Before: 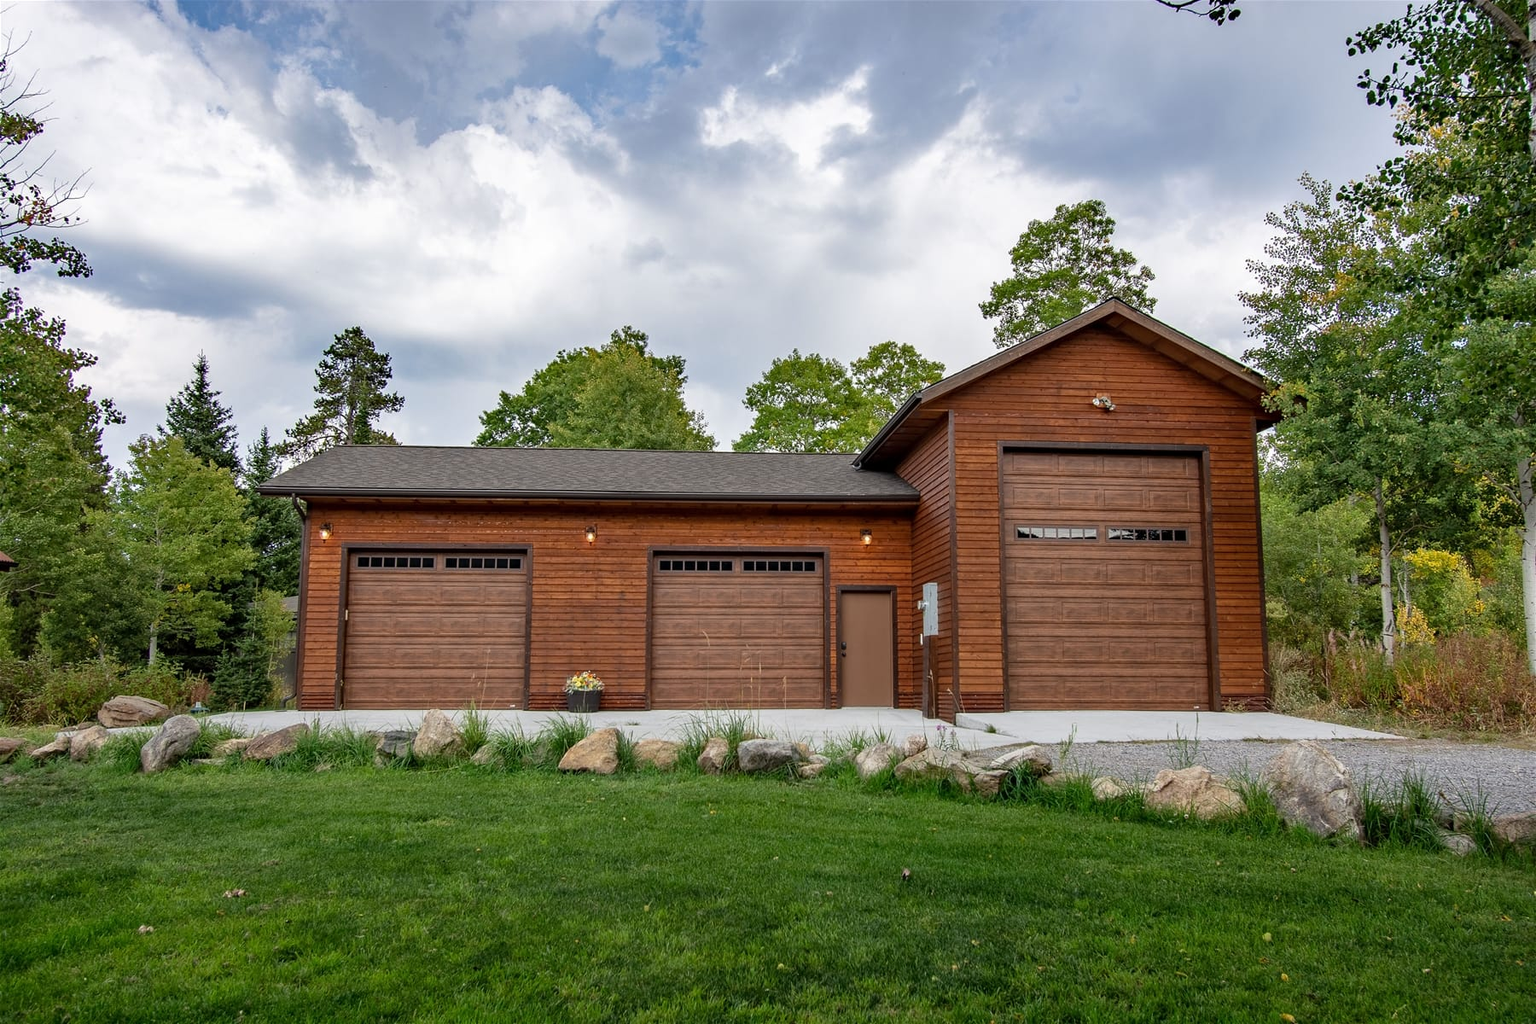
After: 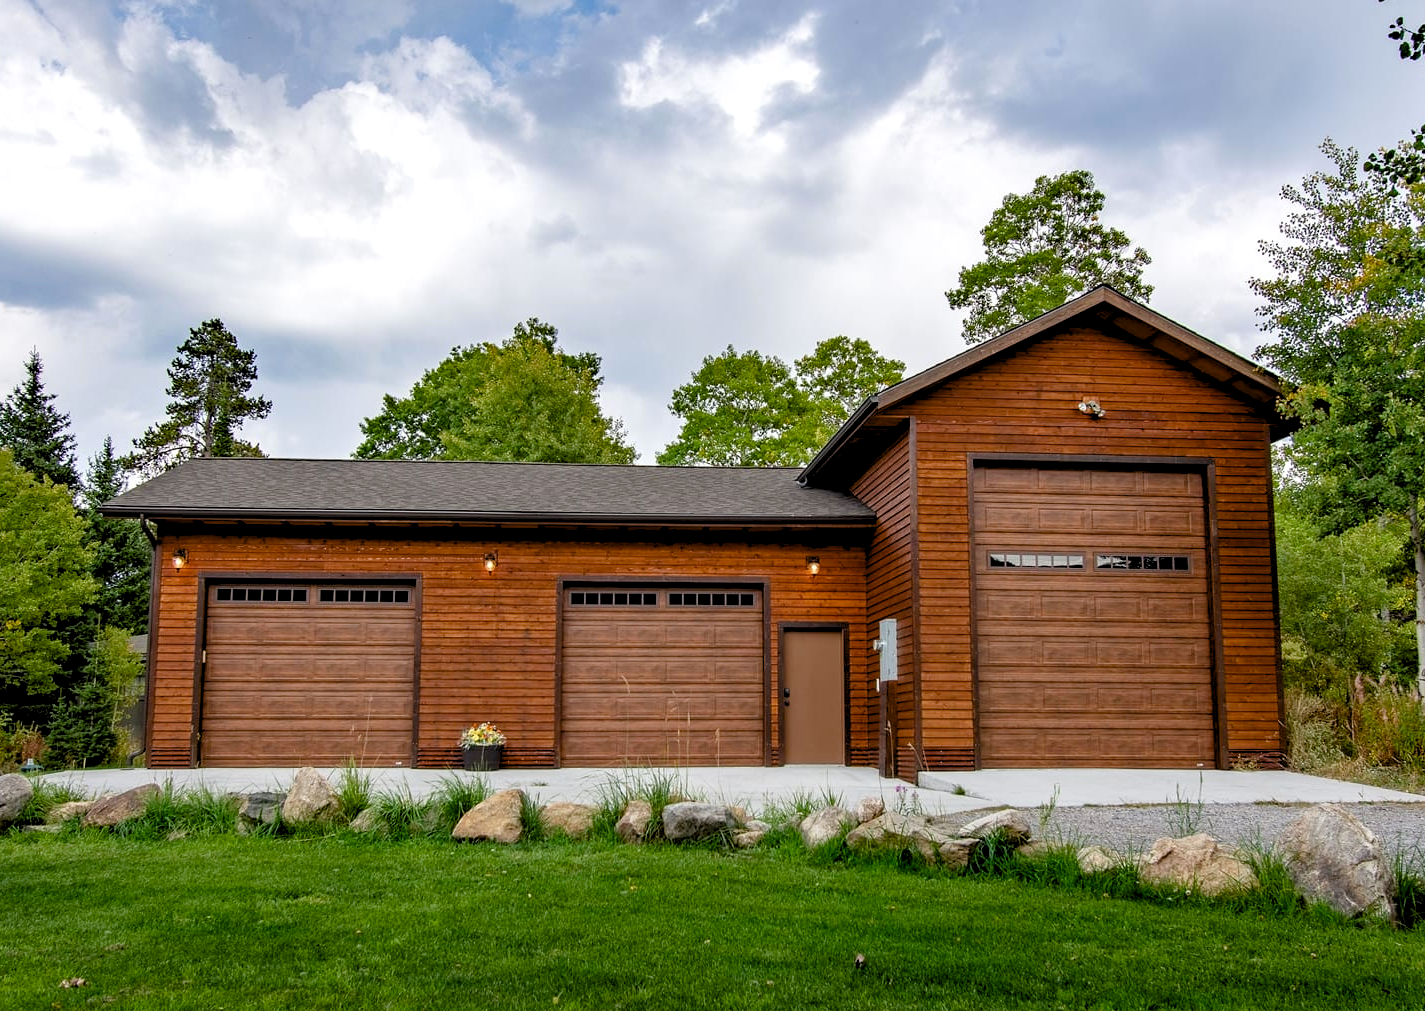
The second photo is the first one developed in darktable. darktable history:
exposure: black level correction 0.004, exposure 0.014 EV, compensate highlight preservation false
levels: levels [0.073, 0.497, 0.972]
white balance: red 1, blue 1
color balance rgb: perceptual saturation grading › global saturation 20%, perceptual saturation grading › highlights -25%, perceptual saturation grading › shadows 25%
crop: left 11.225%, top 5.381%, right 9.565%, bottom 10.314%
